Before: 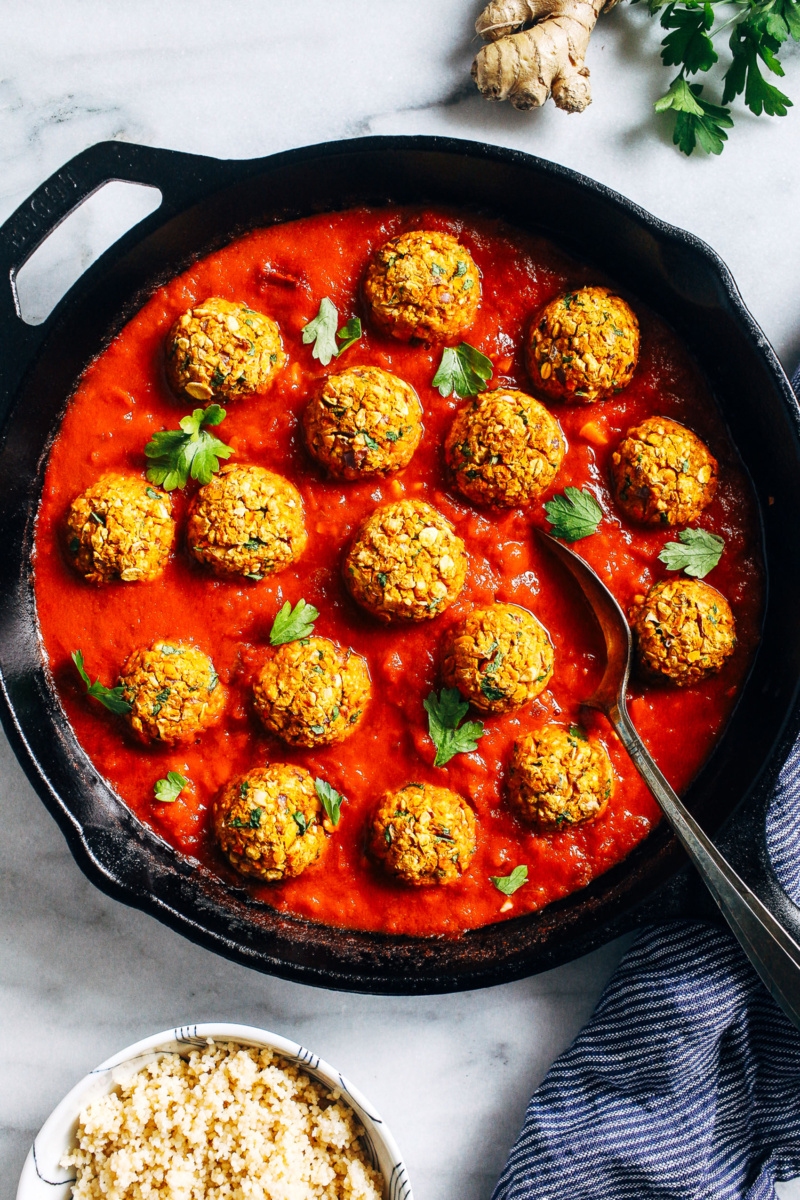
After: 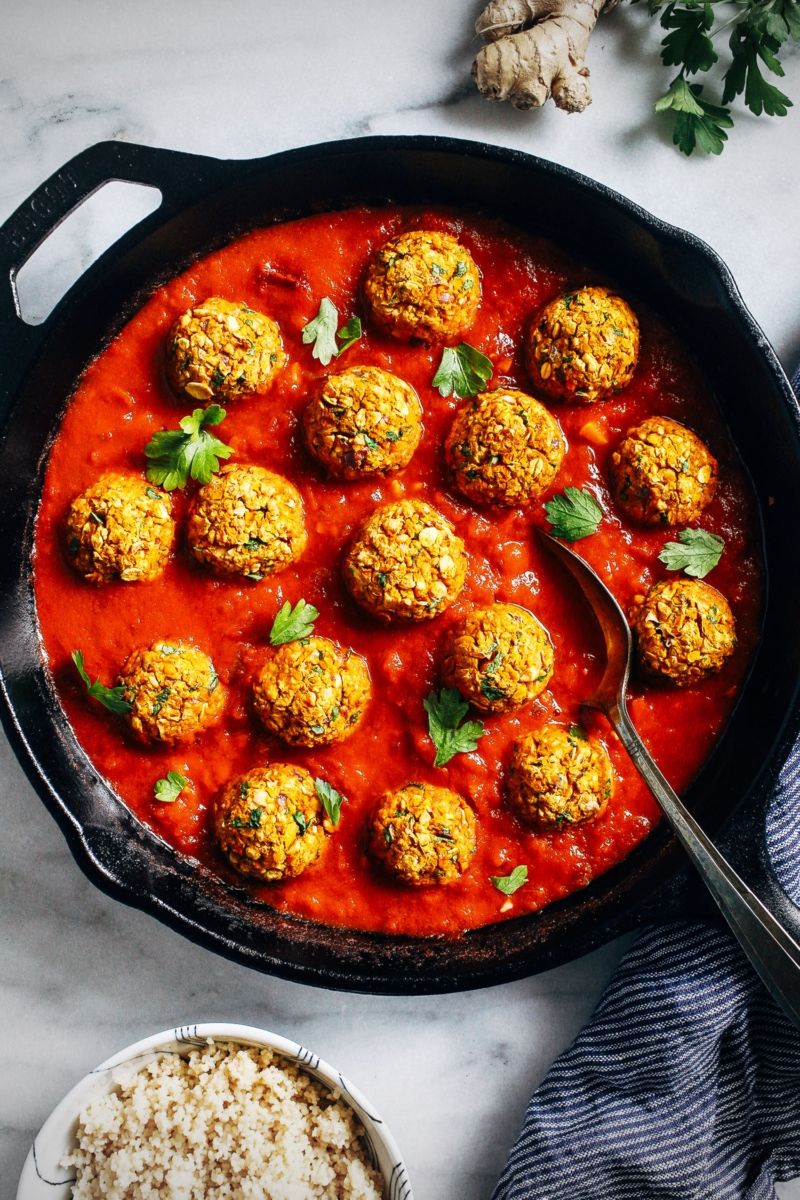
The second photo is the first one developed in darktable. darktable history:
vignetting: width/height ratio 1.094
base curve: curves: ch0 [(0, 0) (0.303, 0.277) (1, 1)]
tone equalizer: on, module defaults
